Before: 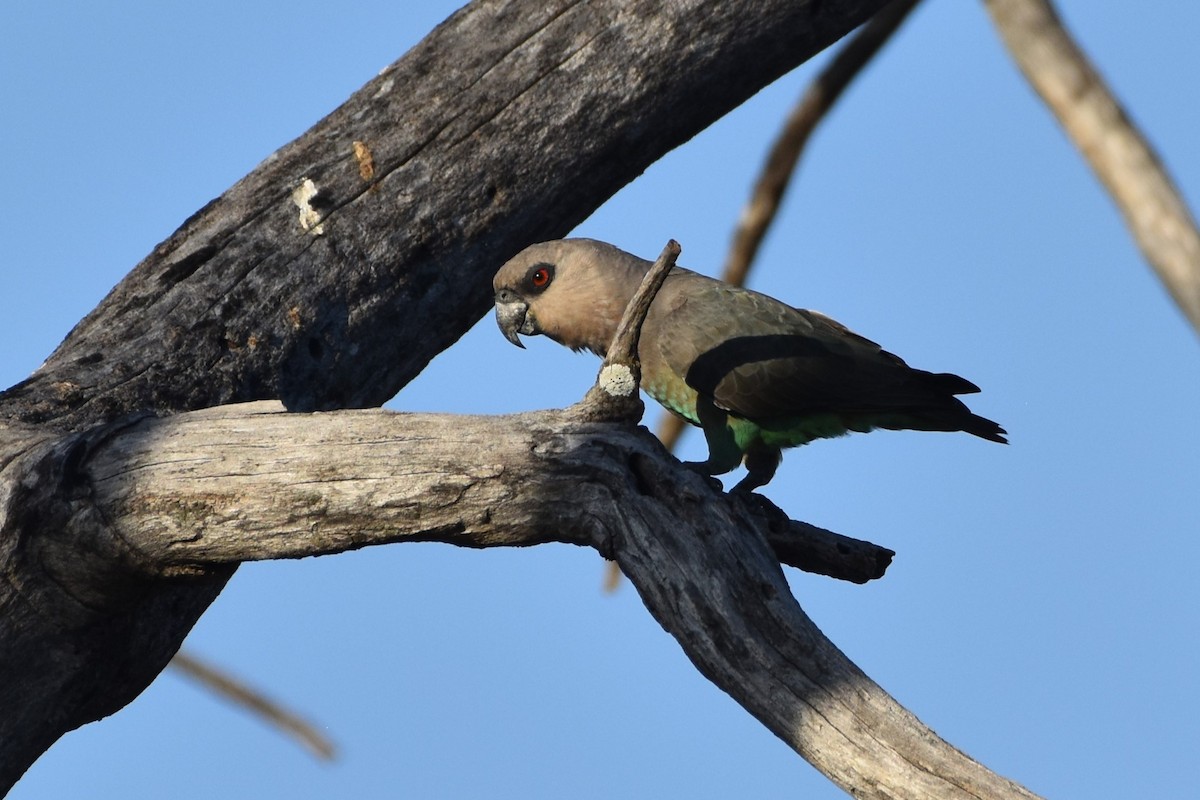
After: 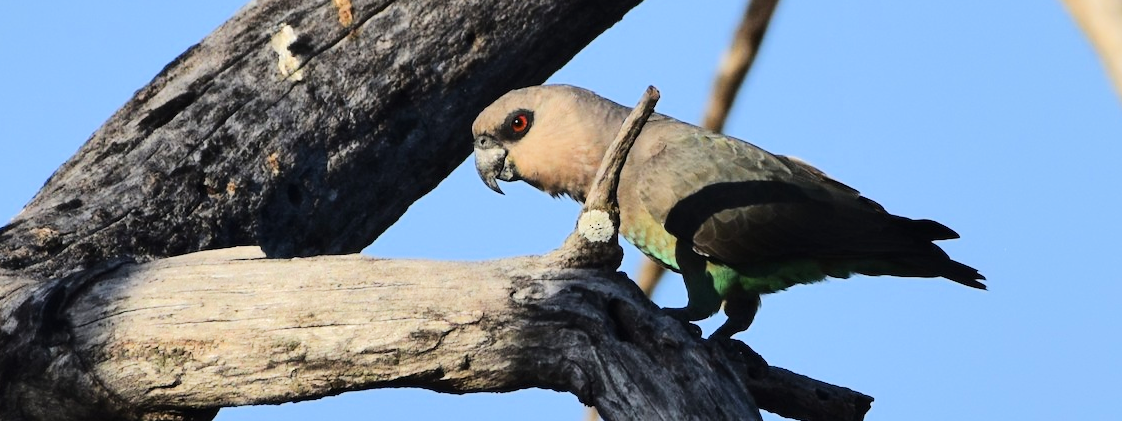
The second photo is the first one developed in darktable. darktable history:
exposure: exposure -0.156 EV, compensate highlight preservation false
crop: left 1.782%, top 19.358%, right 4.639%, bottom 27.973%
tone equalizer: -7 EV 0.153 EV, -6 EV 0.608 EV, -5 EV 1.11 EV, -4 EV 1.35 EV, -3 EV 1.12 EV, -2 EV 0.6 EV, -1 EV 0.161 EV, edges refinement/feathering 500, mask exposure compensation -1.57 EV, preserve details no
